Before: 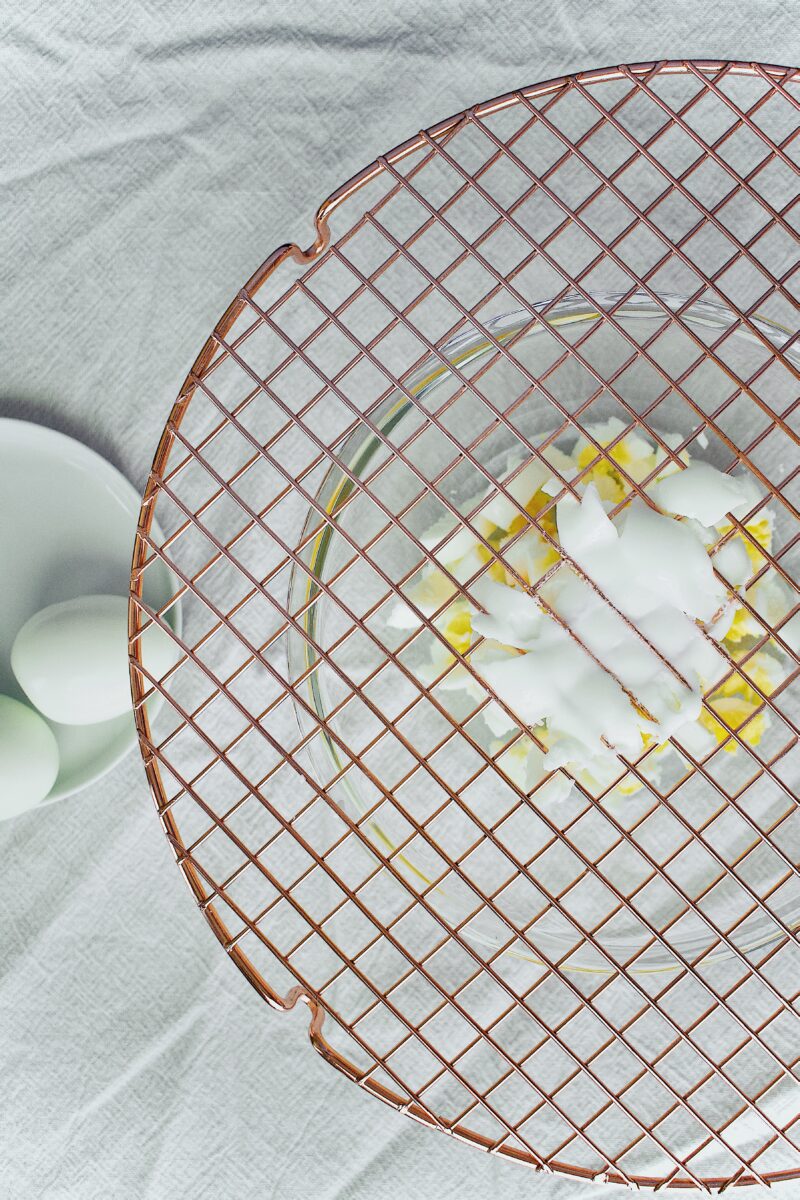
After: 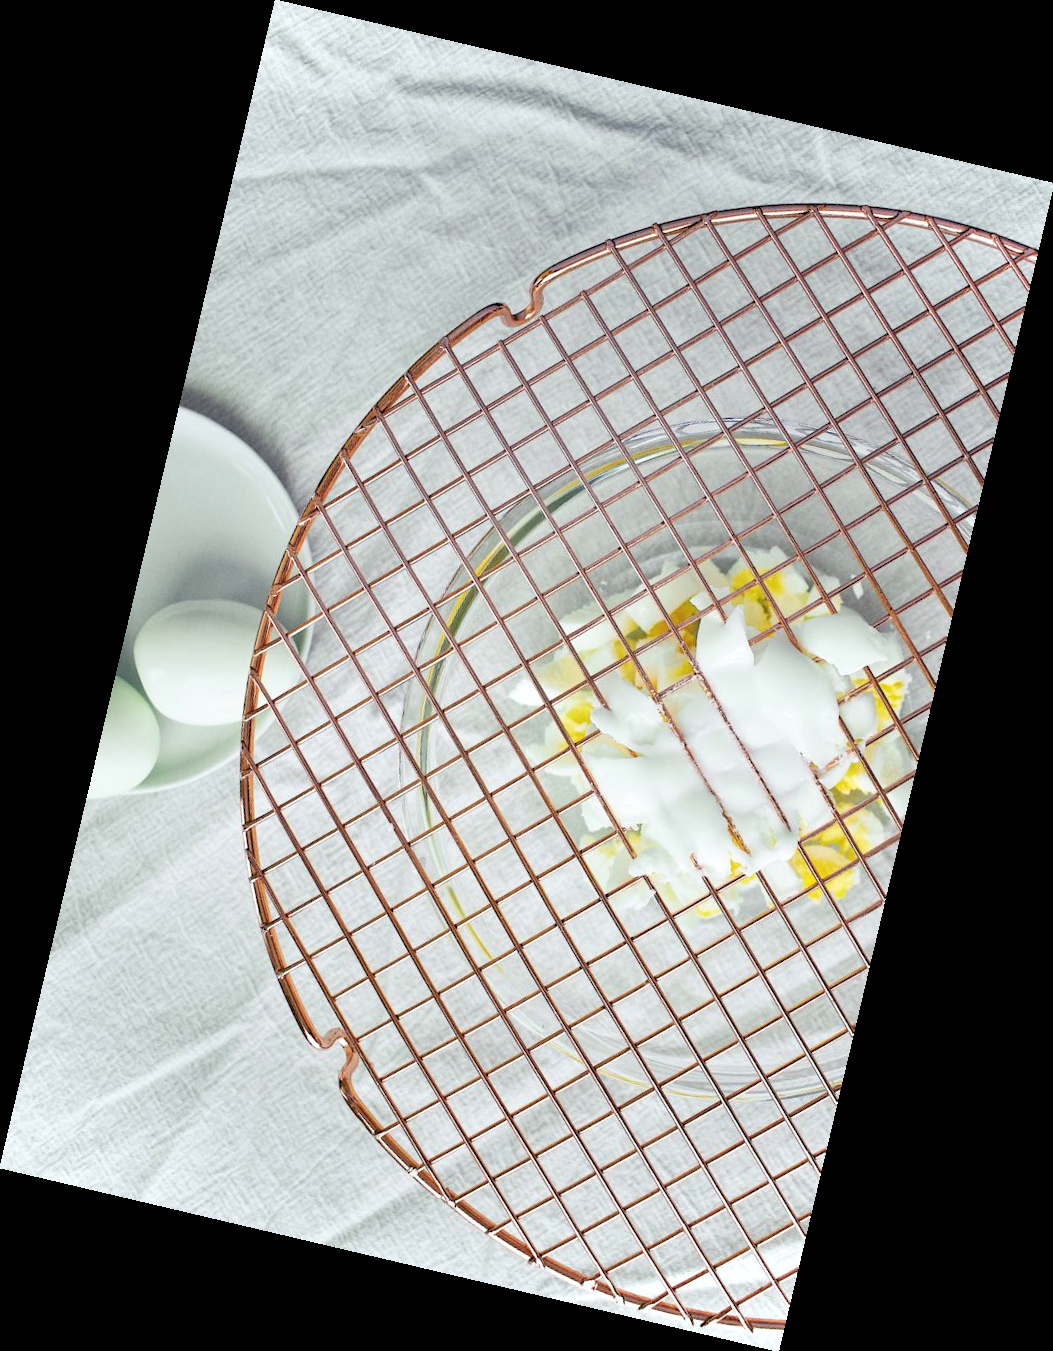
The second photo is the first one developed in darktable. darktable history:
rotate and perspective: rotation 13.27°, automatic cropping off
rgb levels: levels [[0.01, 0.419, 0.839], [0, 0.5, 1], [0, 0.5, 1]]
